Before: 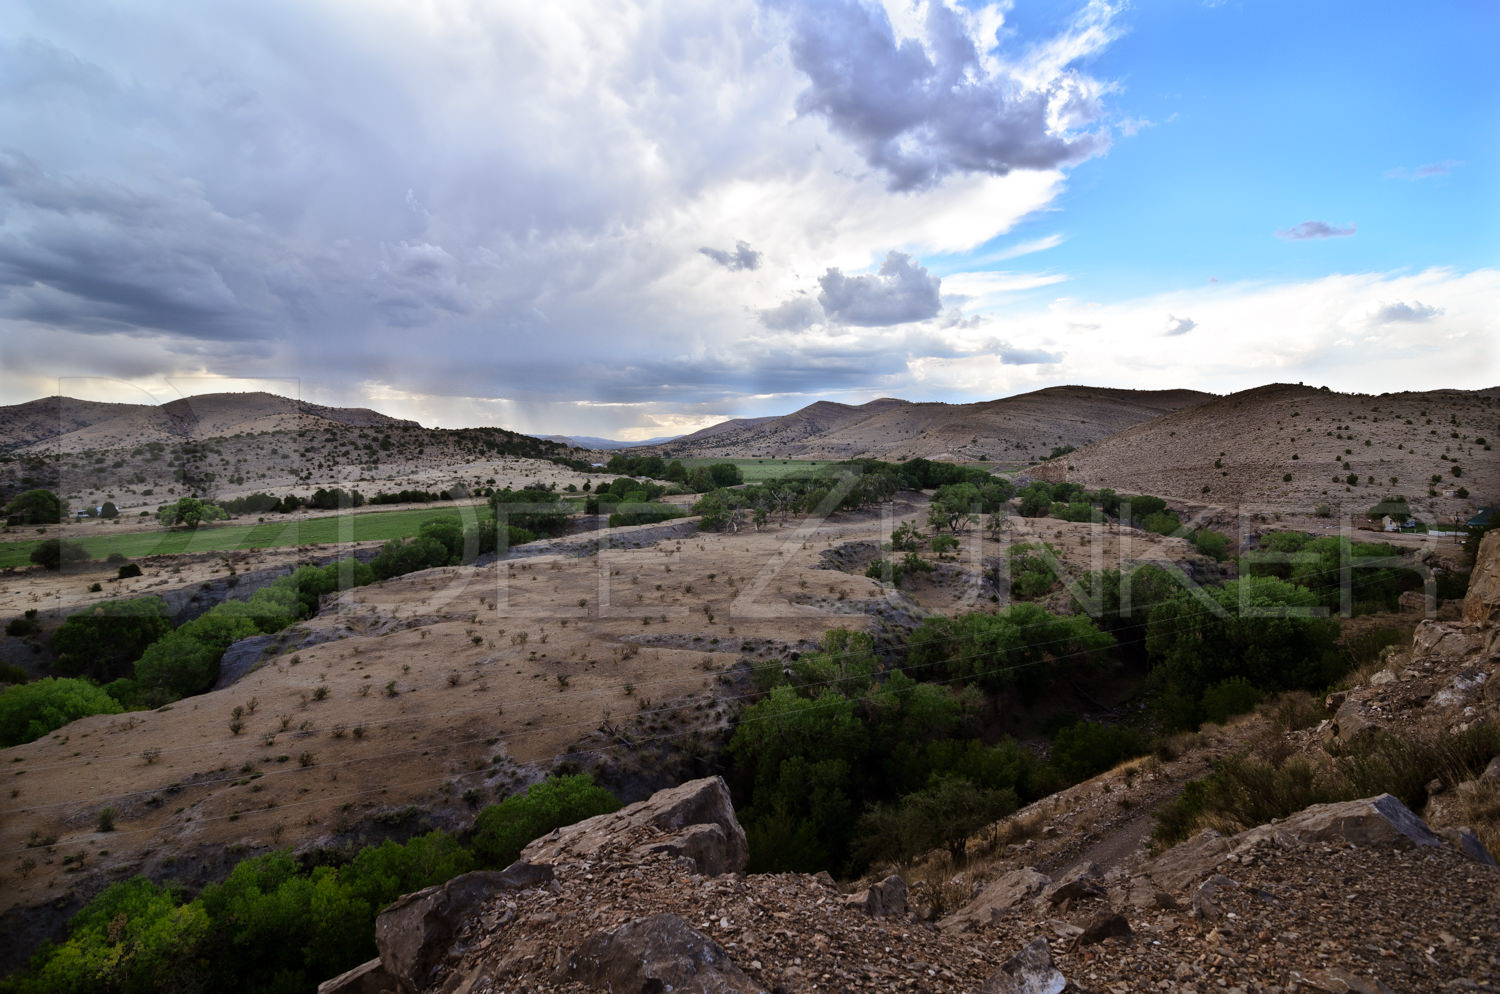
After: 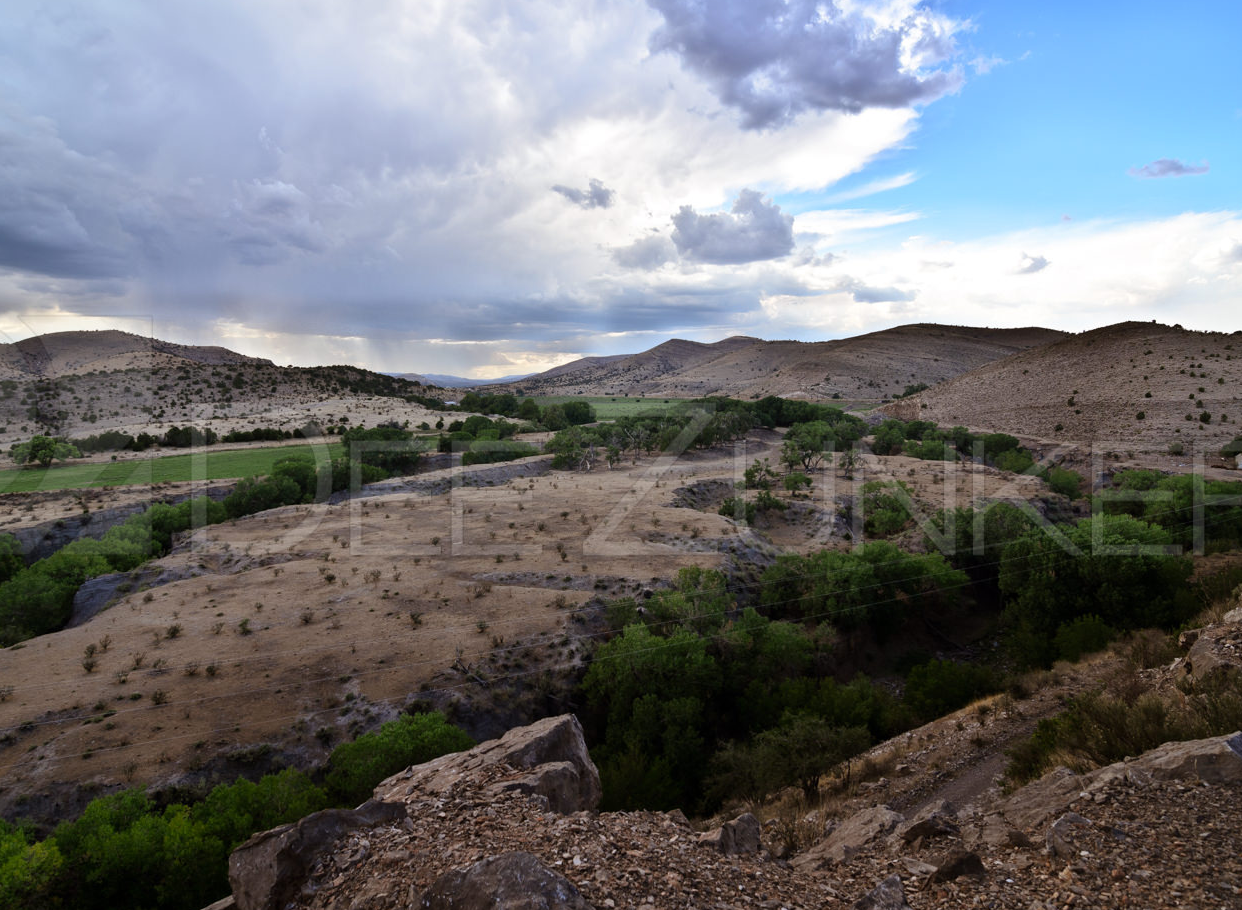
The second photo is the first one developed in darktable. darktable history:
crop: left 9.807%, top 6.259%, right 7.334%, bottom 2.177%
shadows and highlights: radius 331.84, shadows 53.55, highlights -100, compress 94.63%, highlights color adjustment 73.23%, soften with gaussian
white balance: emerald 1
